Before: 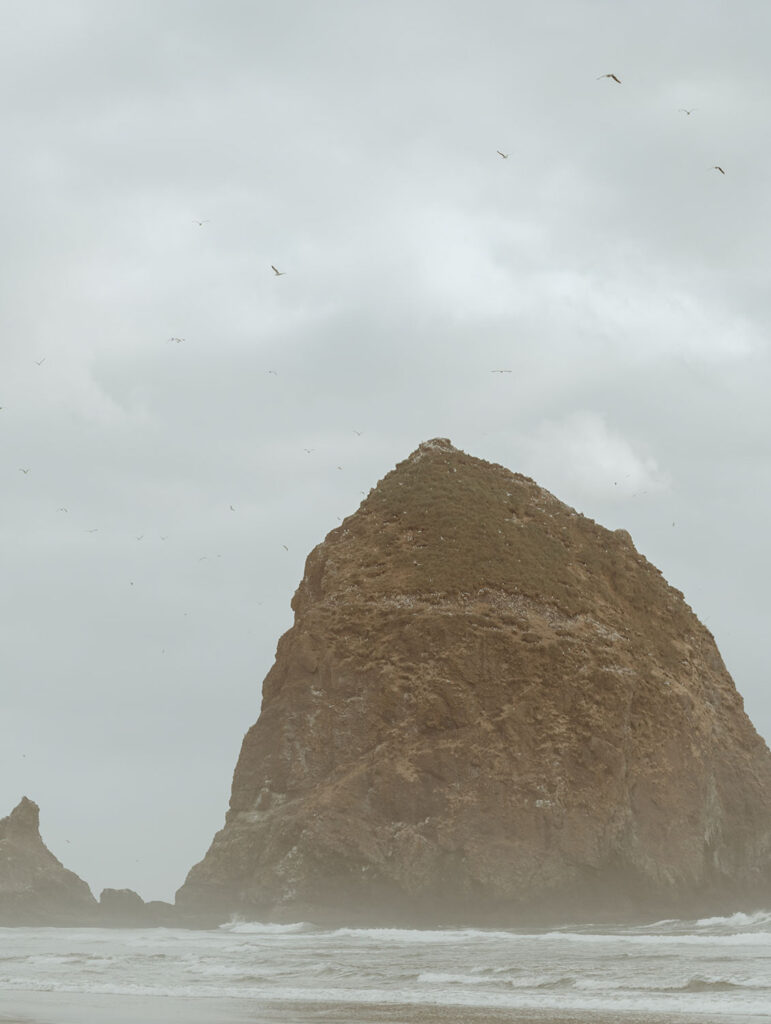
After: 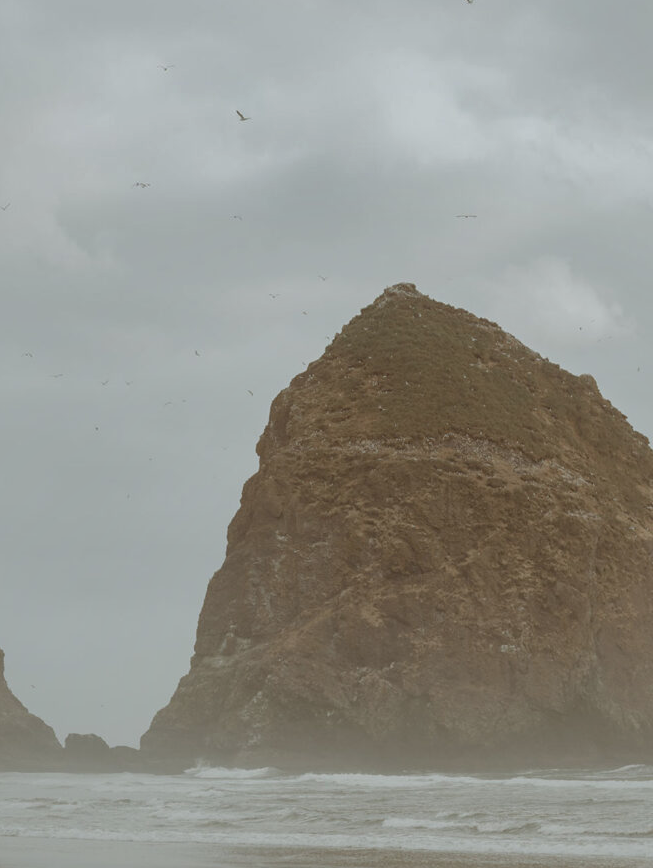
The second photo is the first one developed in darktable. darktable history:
exposure: exposure -0.289 EV, compensate exposure bias true, compensate highlight preservation false
shadows and highlights: on, module defaults
crop and rotate: left 4.589%, top 15.15%, right 10.682%
